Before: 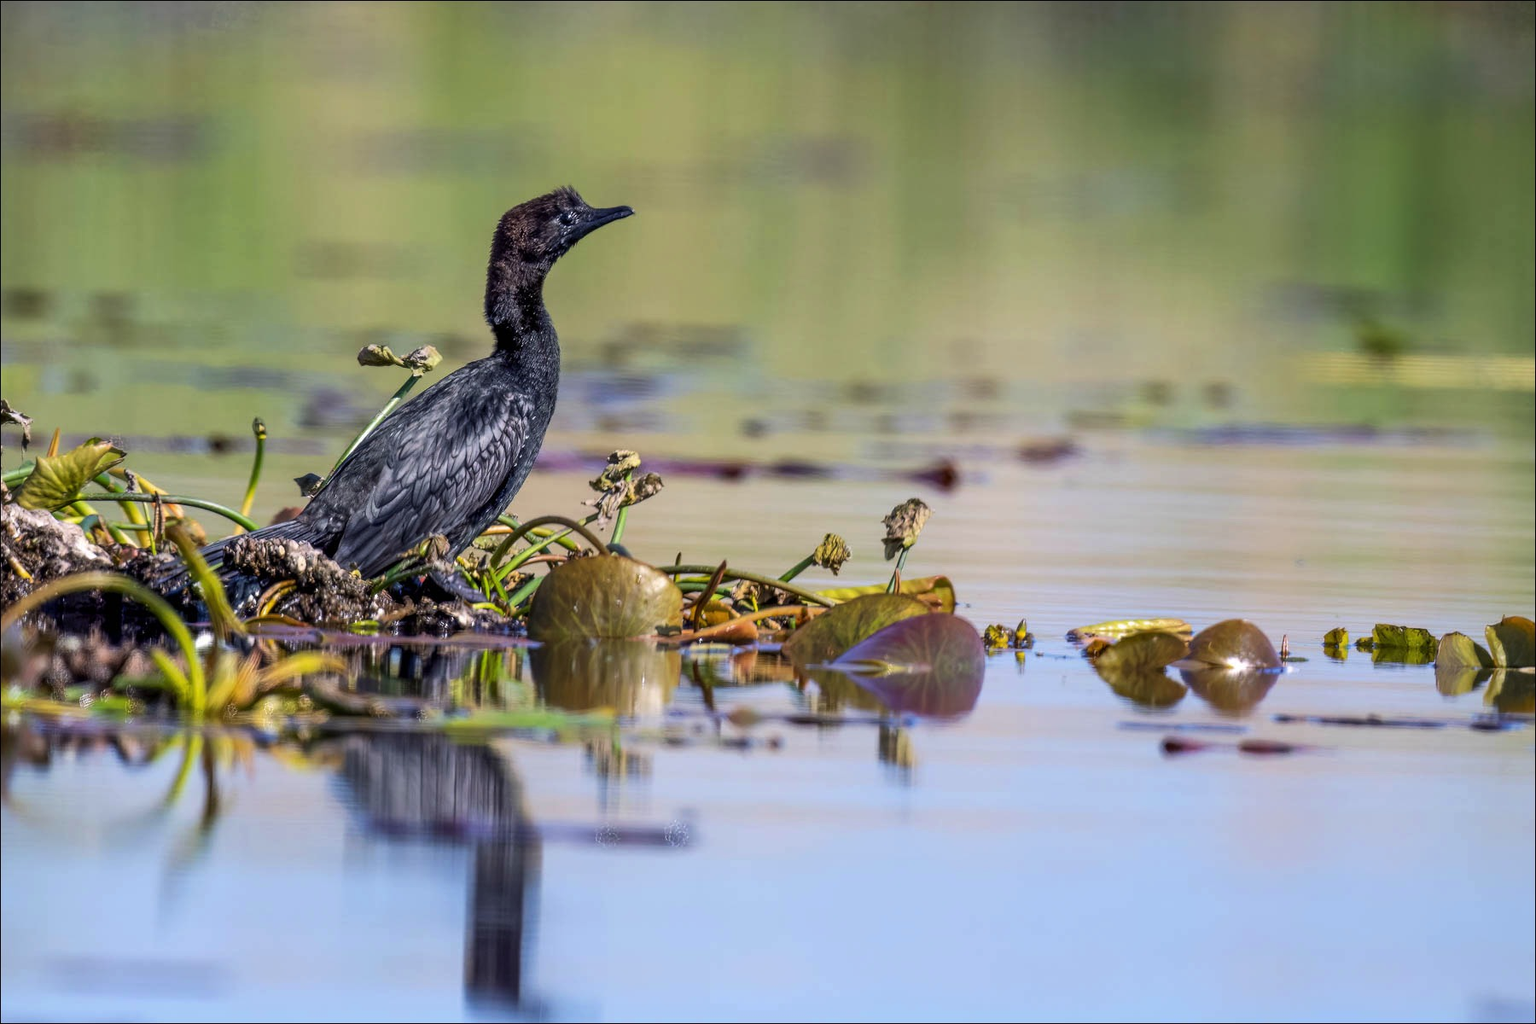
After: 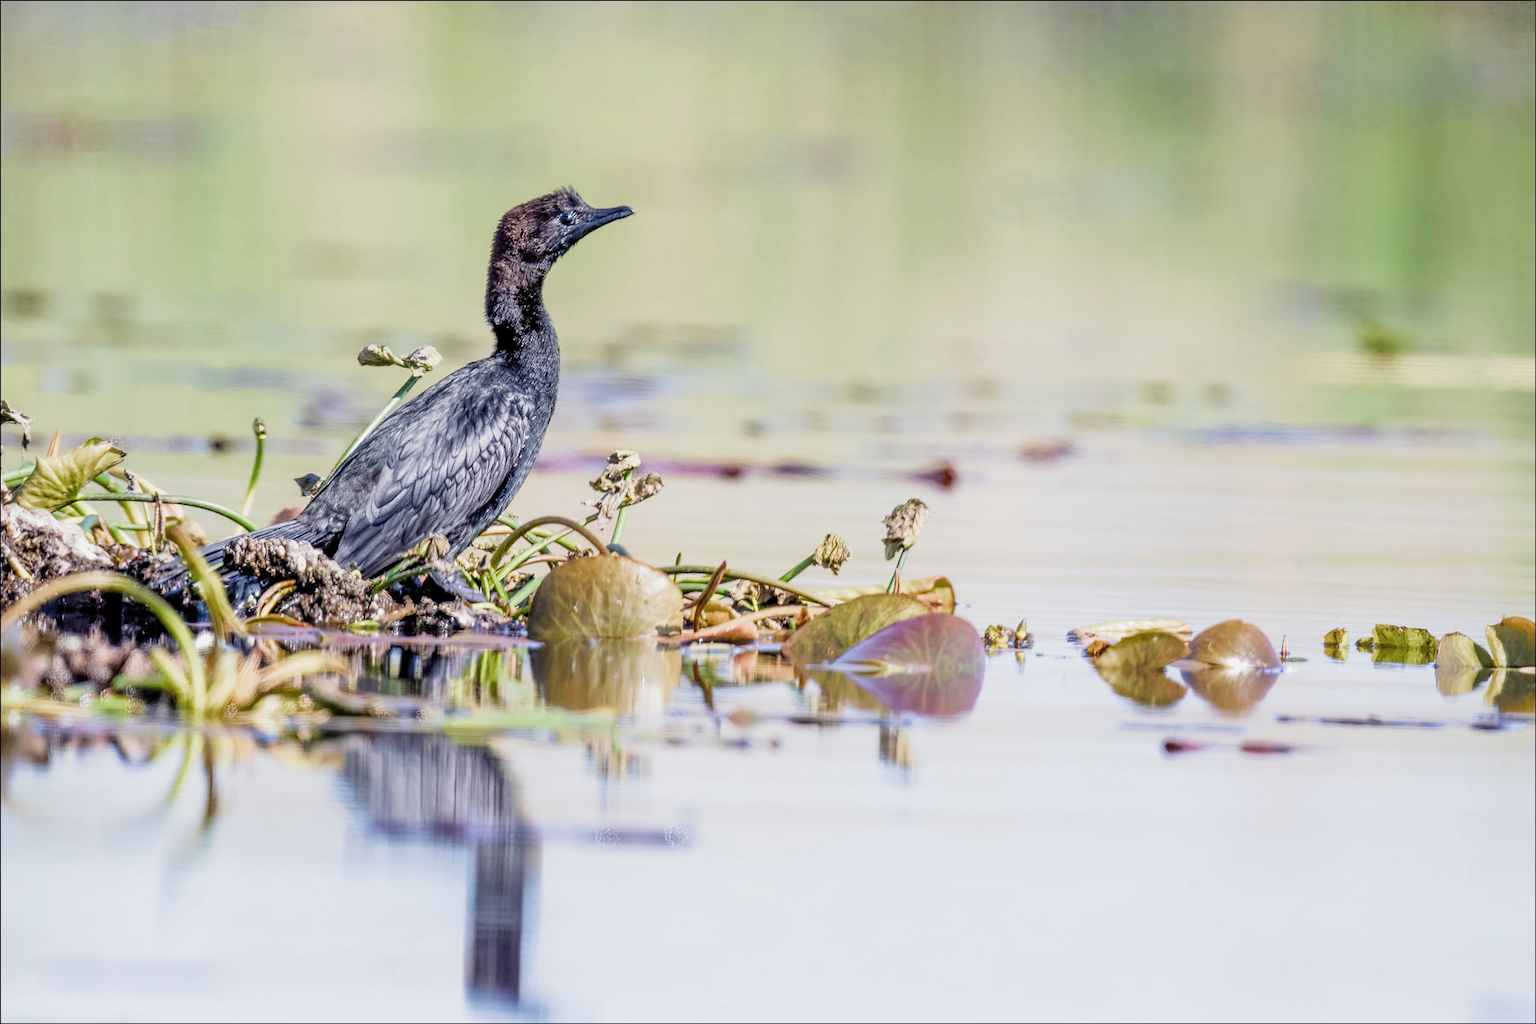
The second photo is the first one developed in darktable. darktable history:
exposure: exposure 0.95 EV, compensate exposure bias true, compensate highlight preservation false
filmic rgb: black relative exposure -8.16 EV, white relative exposure 3.77 EV, hardness 4.42, color science v5 (2021), iterations of high-quality reconstruction 0, contrast in shadows safe, contrast in highlights safe
